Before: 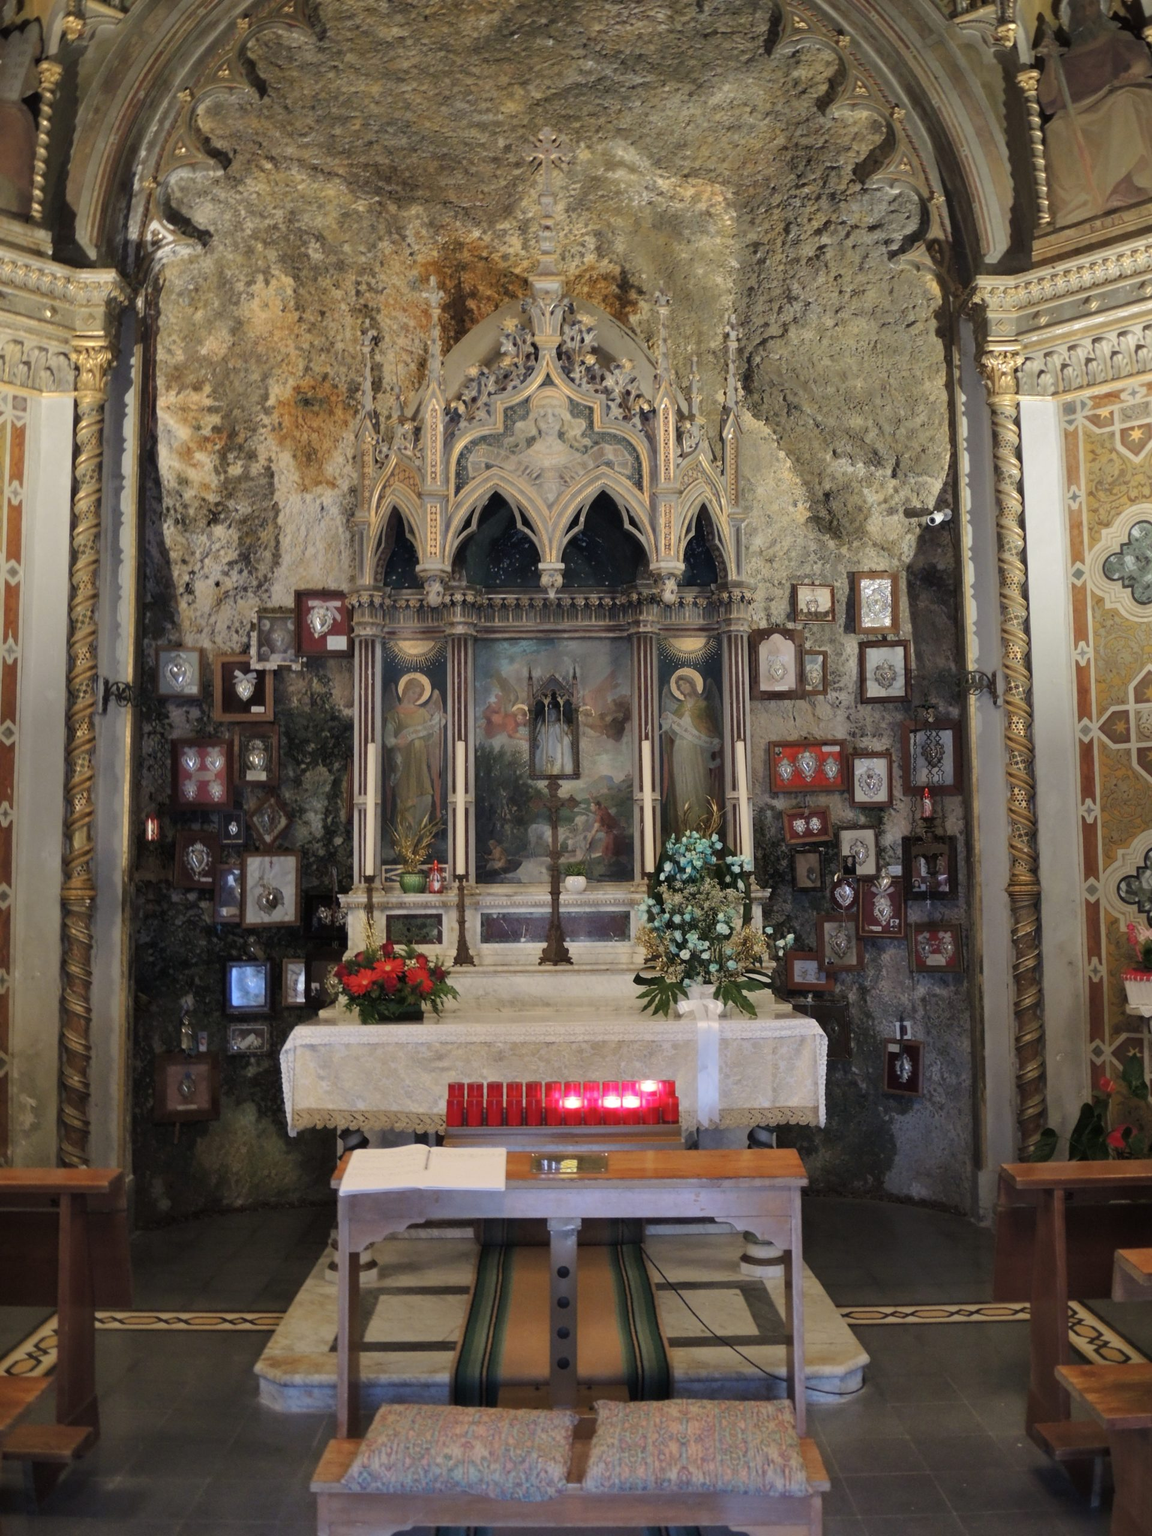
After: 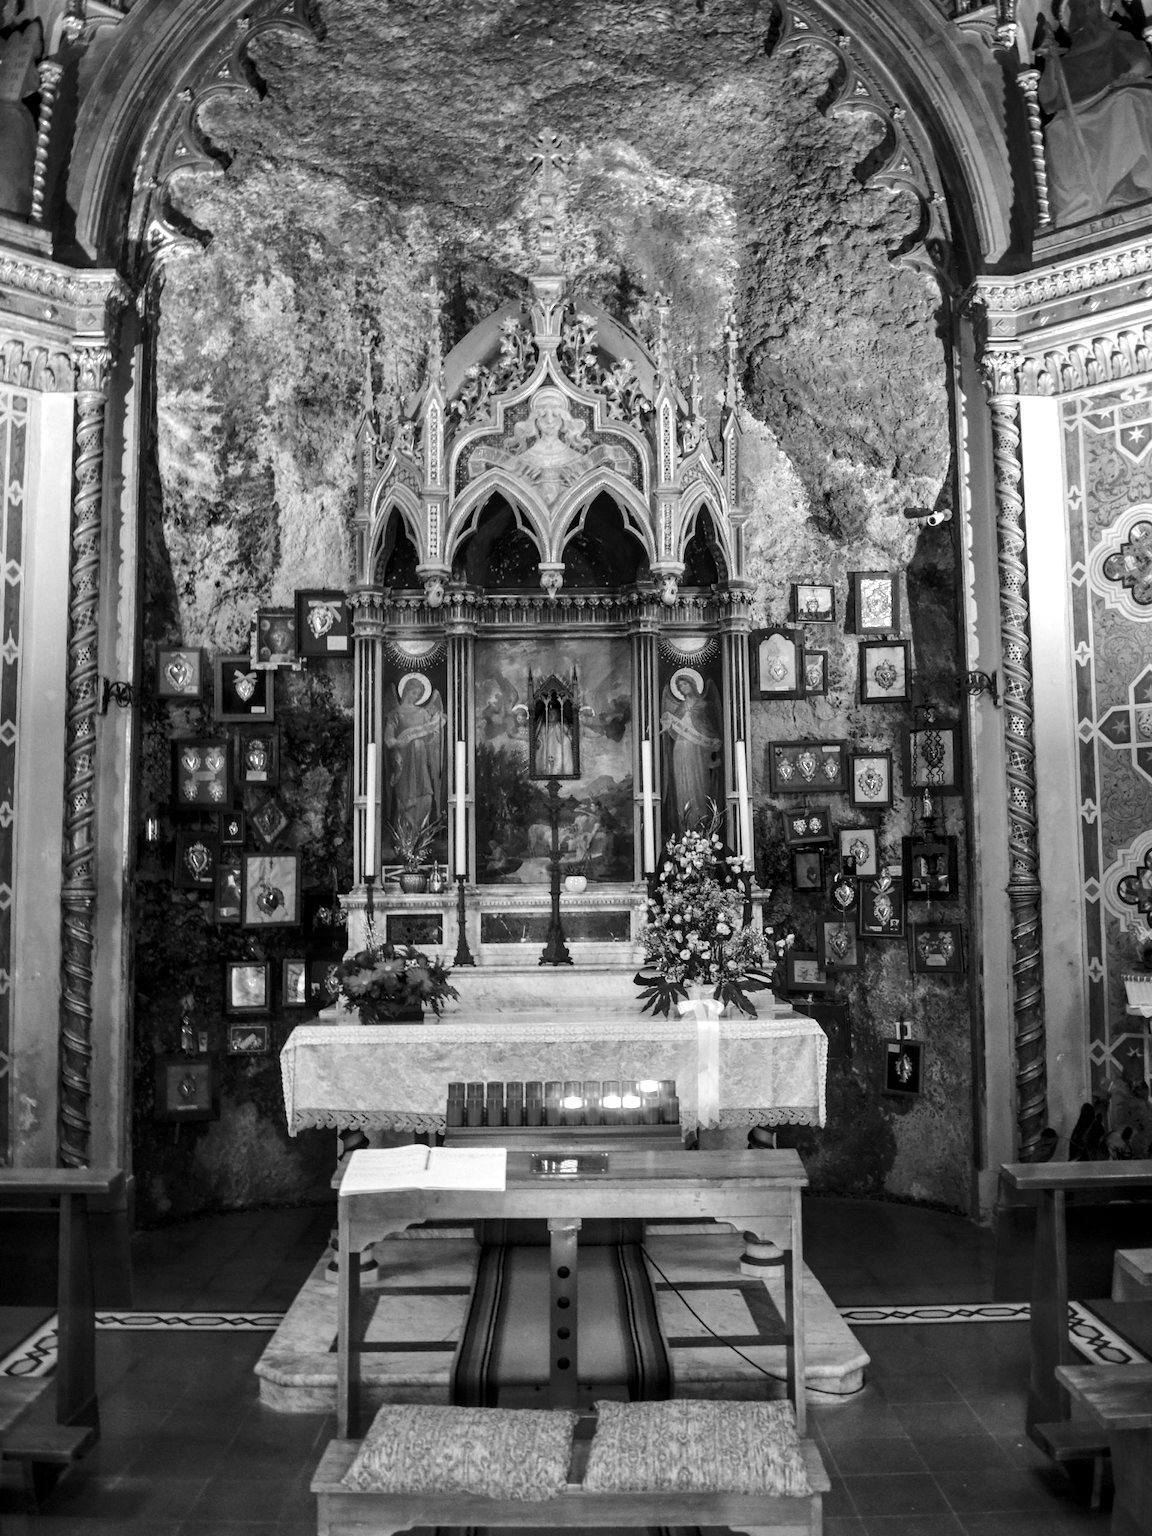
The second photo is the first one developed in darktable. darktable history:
tone equalizer: -8 EV -0.75 EV, -7 EV -0.7 EV, -6 EV -0.6 EV, -5 EV -0.4 EV, -3 EV 0.4 EV, -2 EV 0.6 EV, -1 EV 0.7 EV, +0 EV 0.75 EV, edges refinement/feathering 500, mask exposure compensation -1.57 EV, preserve details no
local contrast: detail 130%
monochrome: on, module defaults
